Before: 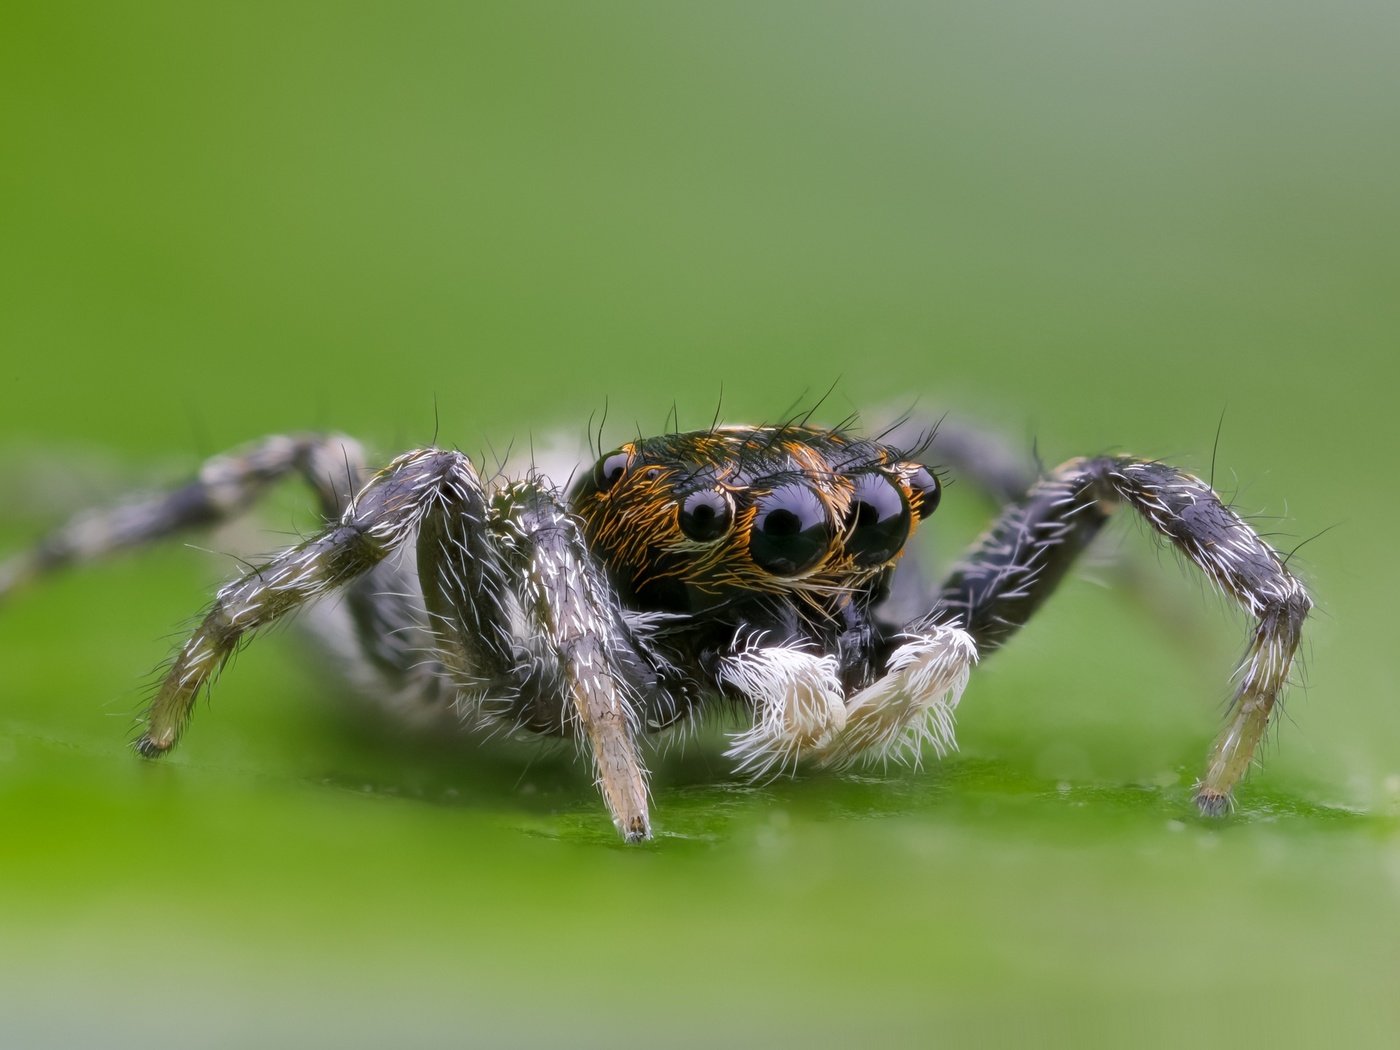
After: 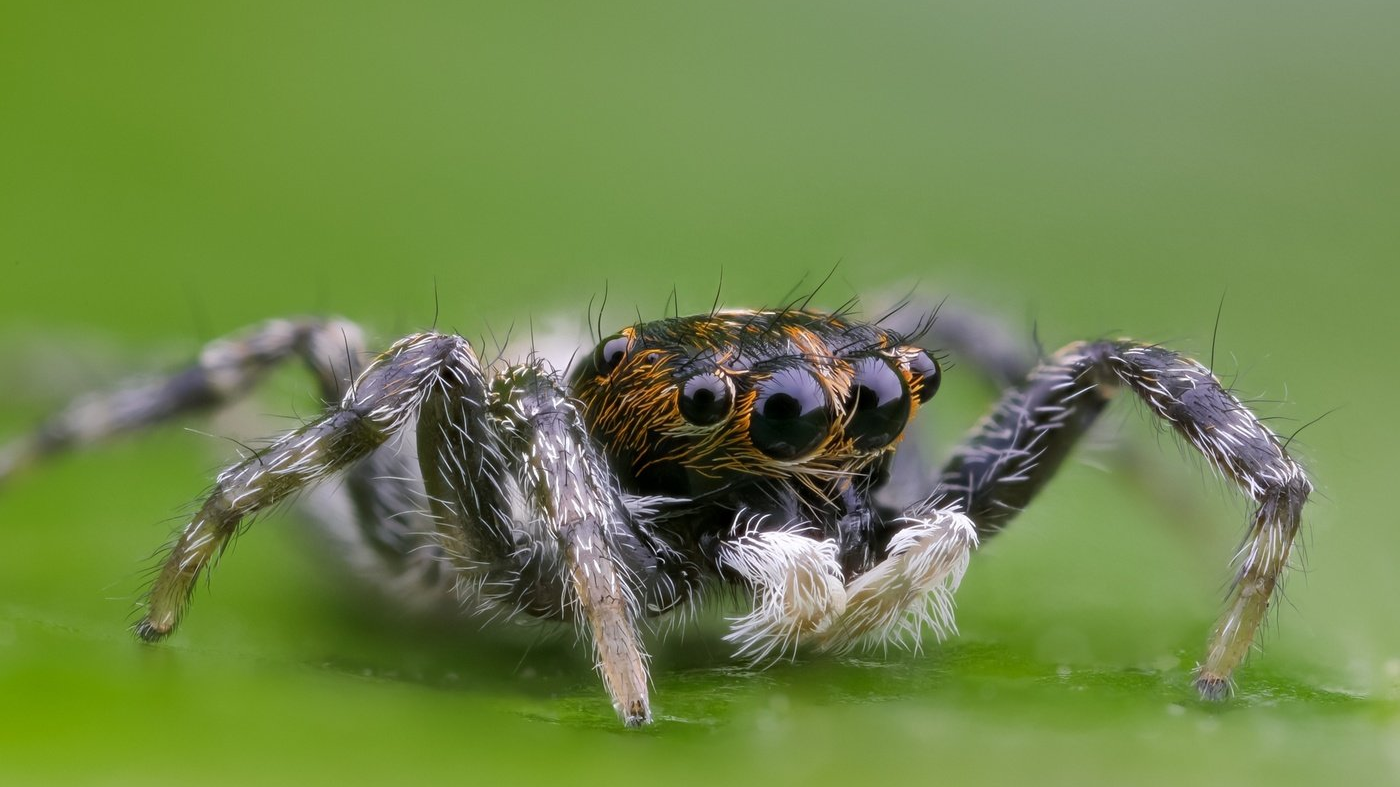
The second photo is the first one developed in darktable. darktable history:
crop: top 11.048%, bottom 13.933%
